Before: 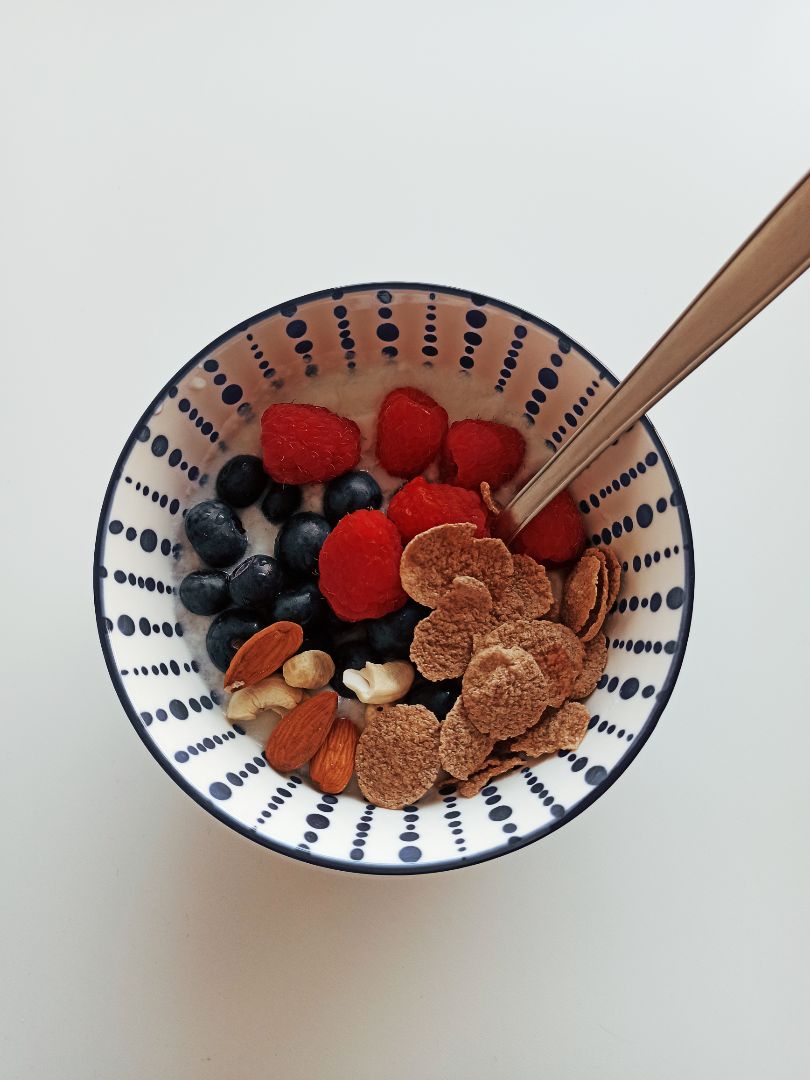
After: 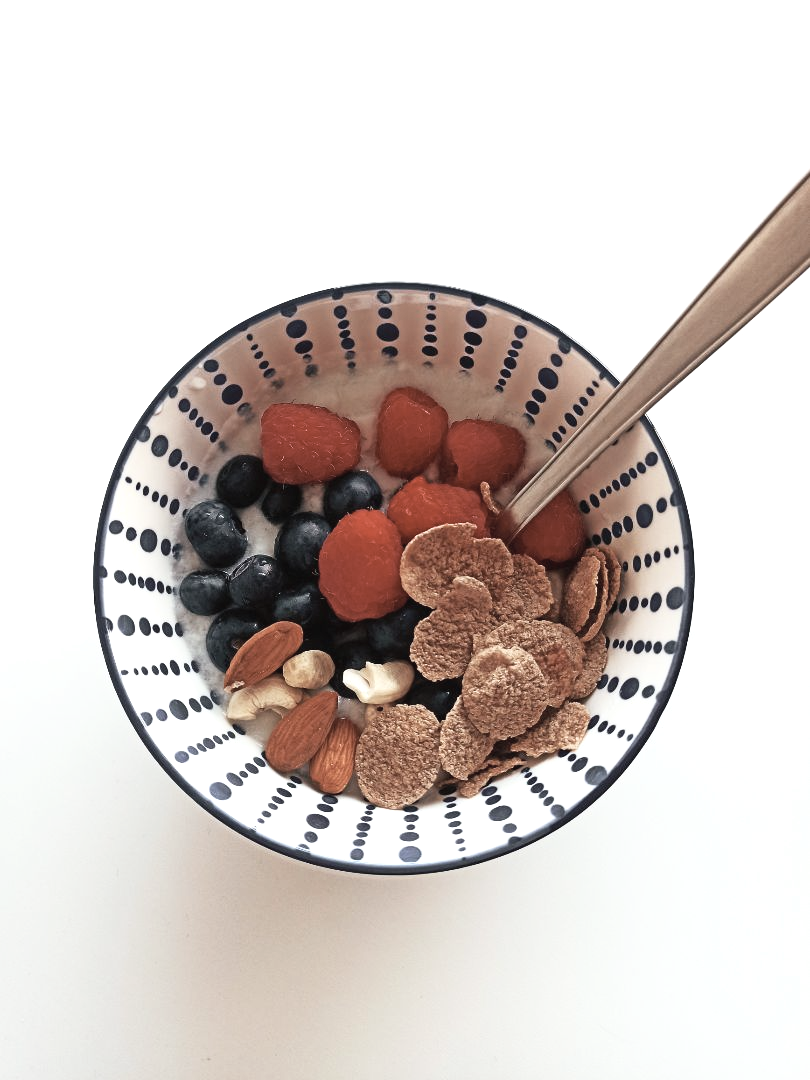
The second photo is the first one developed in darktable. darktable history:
shadows and highlights: shadows 0, highlights 40
exposure: black level correction 0, exposure 0.7 EV, compensate exposure bias true, compensate highlight preservation false
contrast brightness saturation: contrast -0.05, saturation -0.41
